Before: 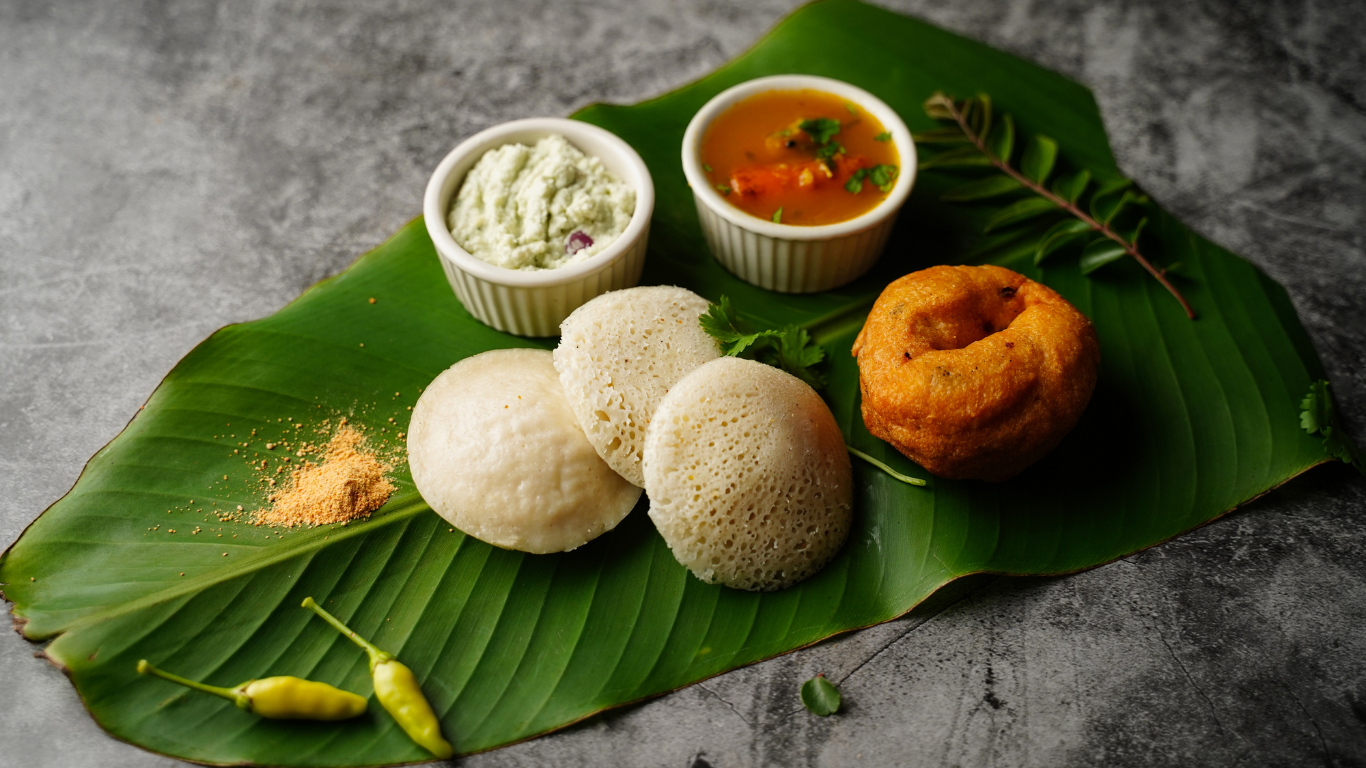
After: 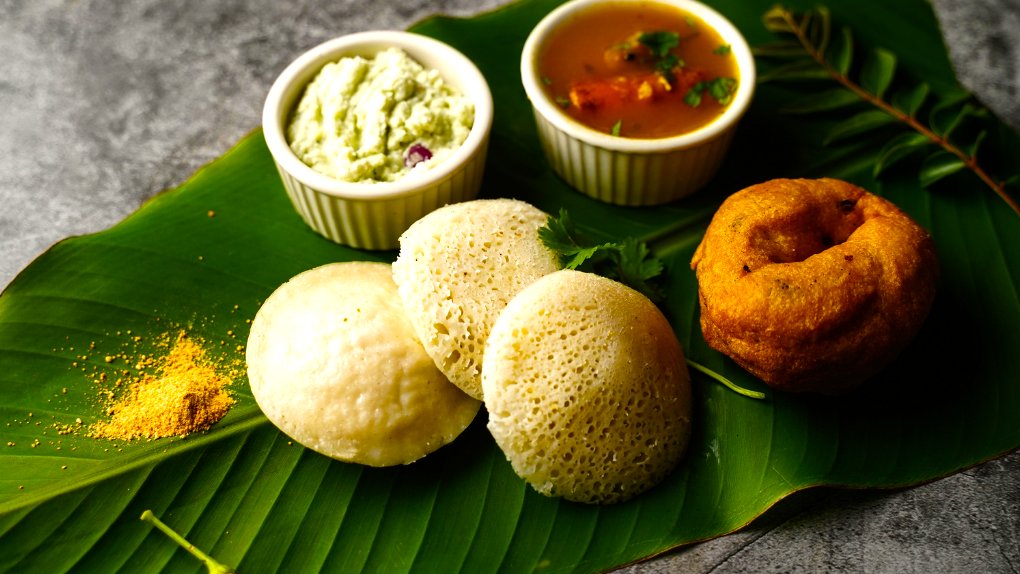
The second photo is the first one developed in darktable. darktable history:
tone equalizer: on, module defaults
color balance rgb: linear chroma grading › global chroma 9%, perceptual saturation grading › global saturation 36%, perceptual saturation grading › shadows 35%, perceptual brilliance grading › global brilliance 15%, perceptual brilliance grading › shadows -35%, global vibrance 15%
crop and rotate: left 11.831%, top 11.346%, right 13.429%, bottom 13.899%
